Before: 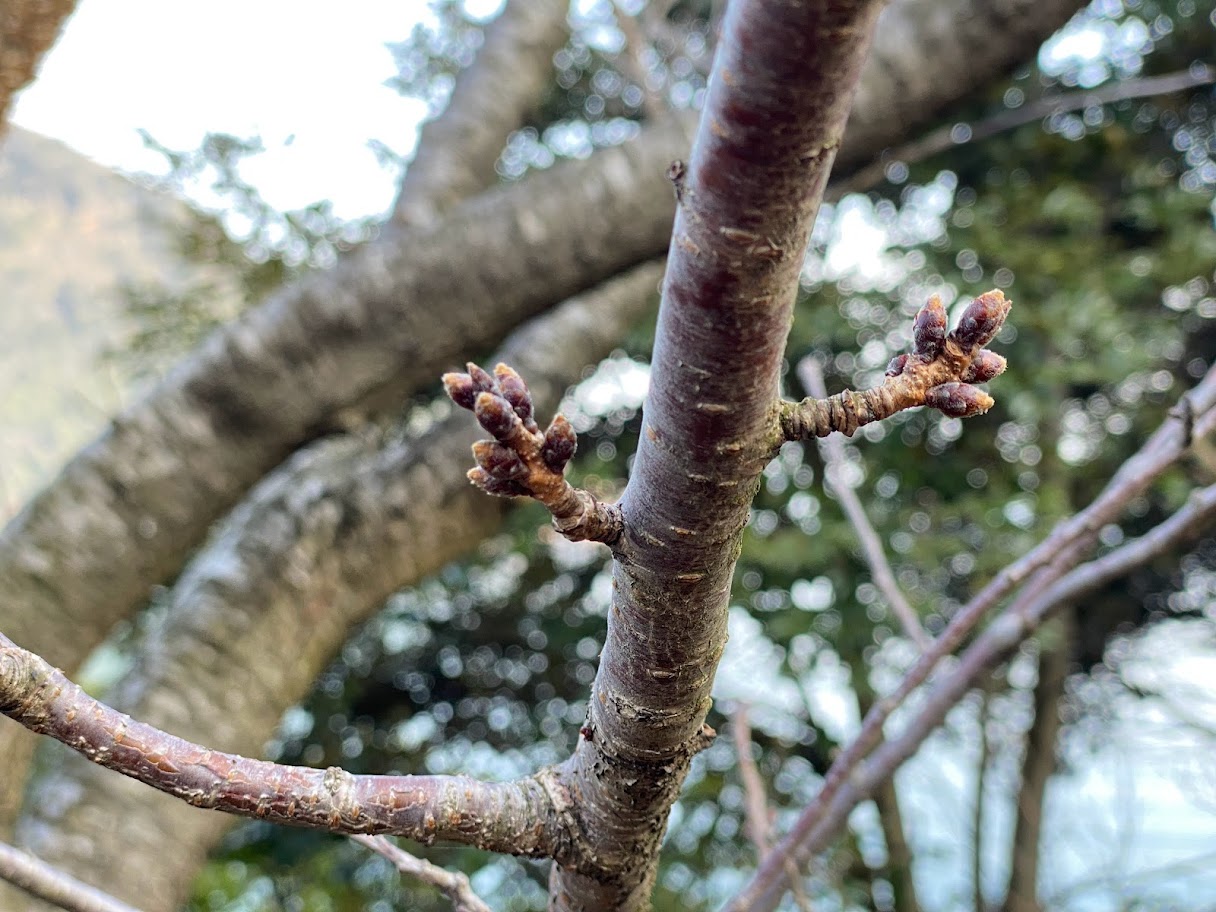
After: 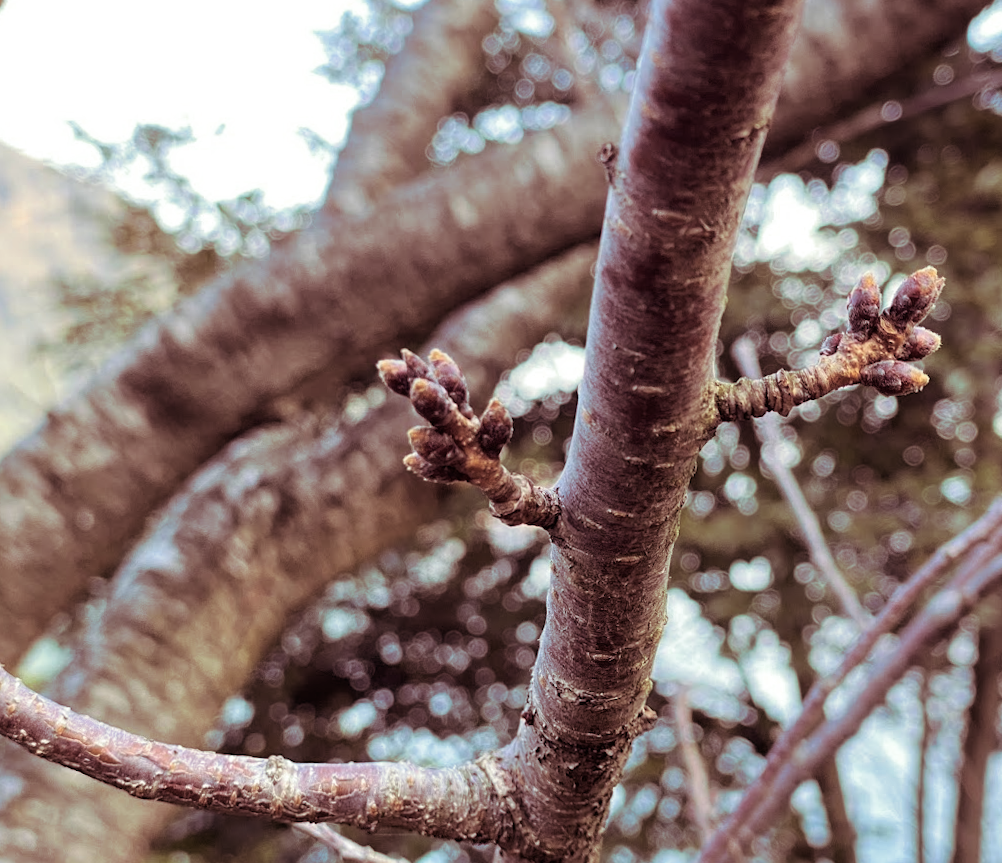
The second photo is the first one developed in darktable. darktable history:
crop and rotate: angle 1°, left 4.281%, top 0.642%, right 11.383%, bottom 2.486%
split-toning: shadows › hue 360°
